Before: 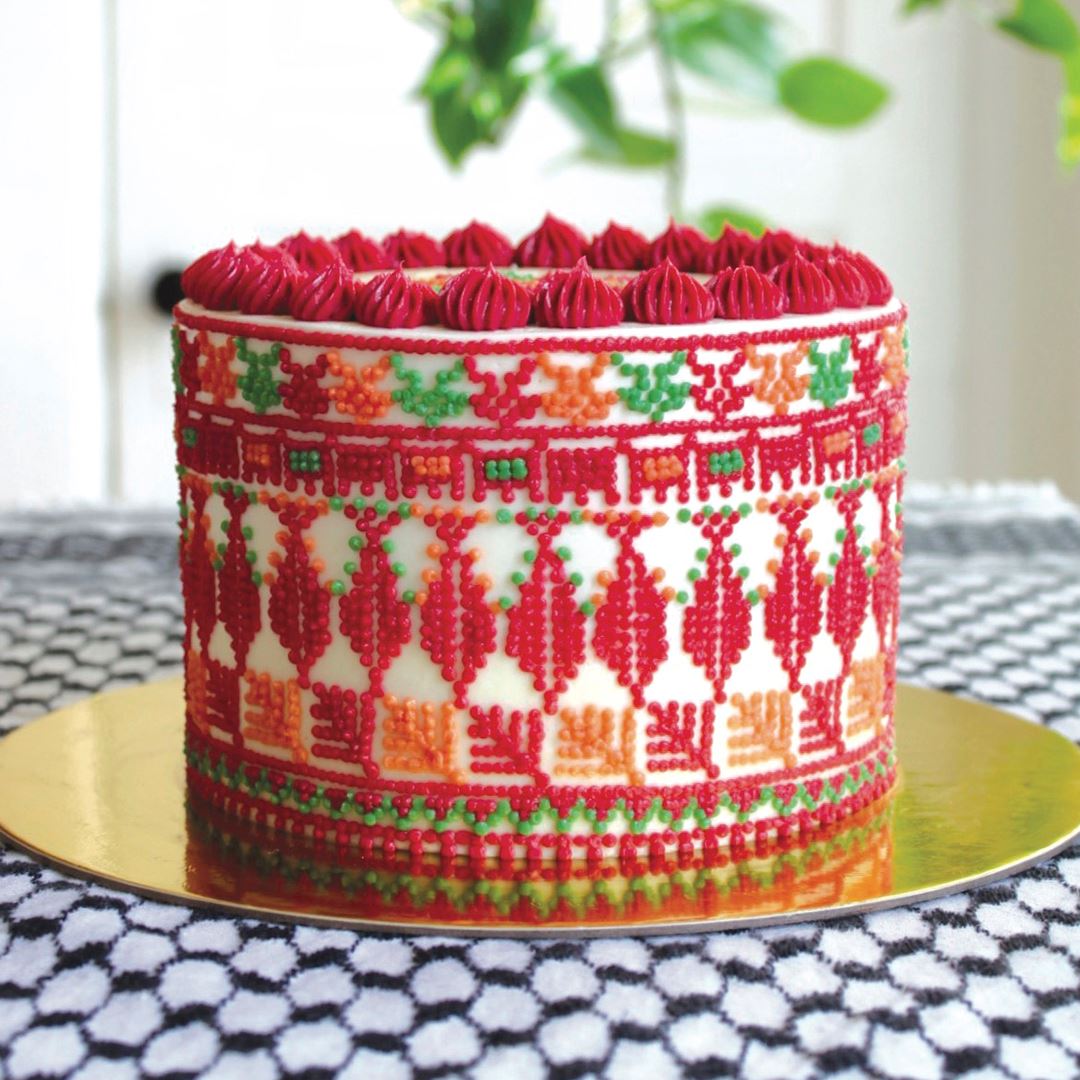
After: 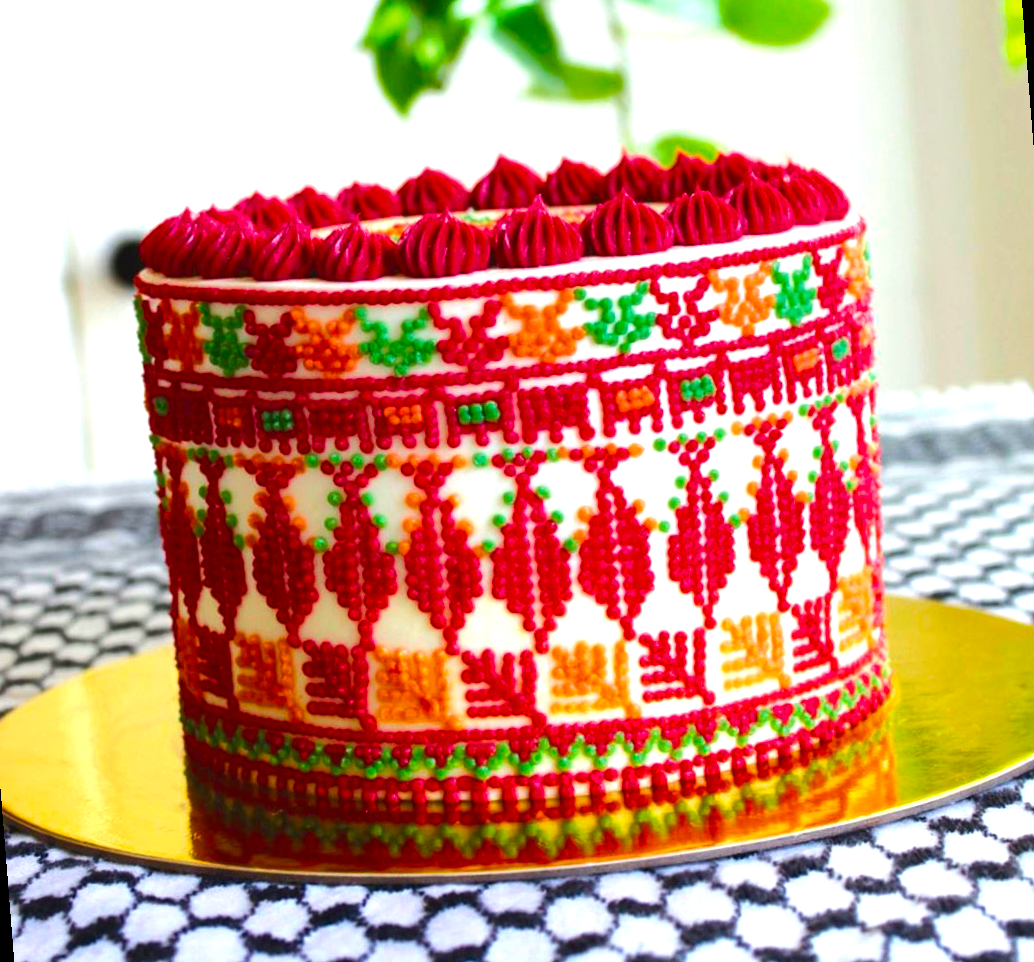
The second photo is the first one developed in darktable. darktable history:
rotate and perspective: rotation -4.57°, crop left 0.054, crop right 0.944, crop top 0.087, crop bottom 0.914
color balance rgb: linear chroma grading › global chroma 9%, perceptual saturation grading › global saturation 36%, perceptual saturation grading › shadows 35%, perceptual brilliance grading › global brilliance 15%, perceptual brilliance grading › shadows -35%, global vibrance 15%
contrast brightness saturation: contrast 0.1, brightness 0.03, saturation 0.09
